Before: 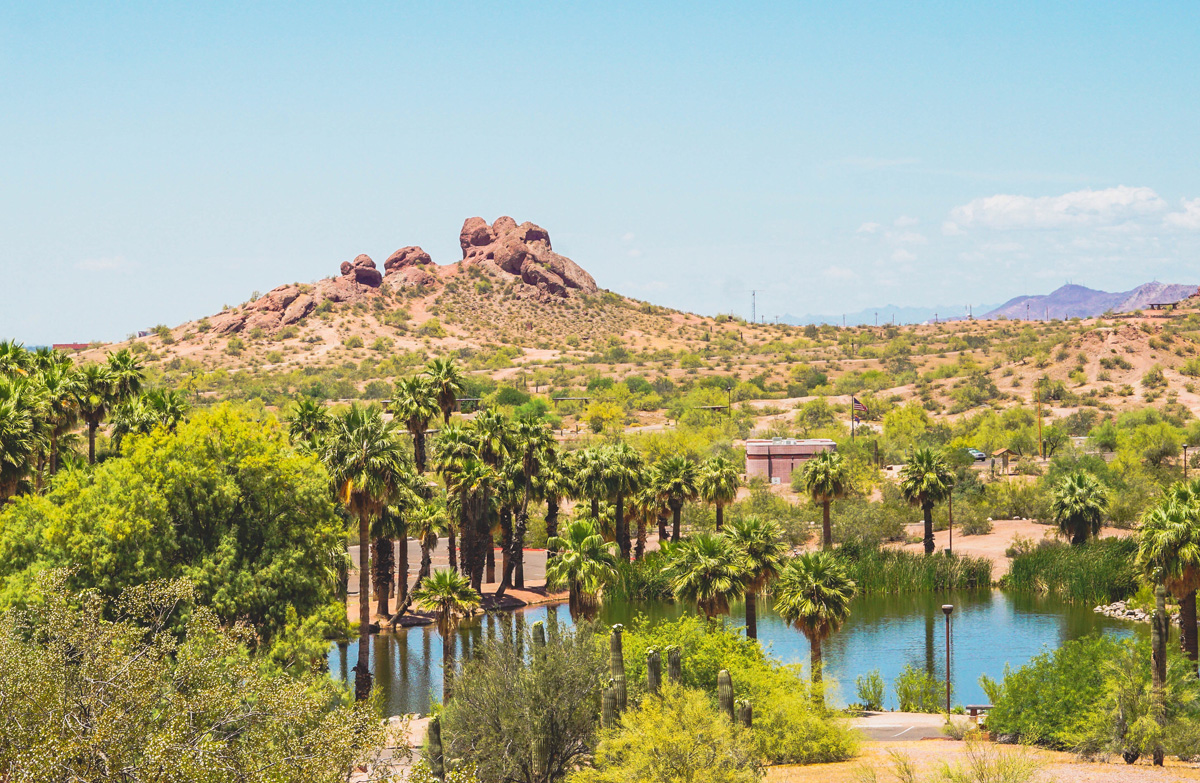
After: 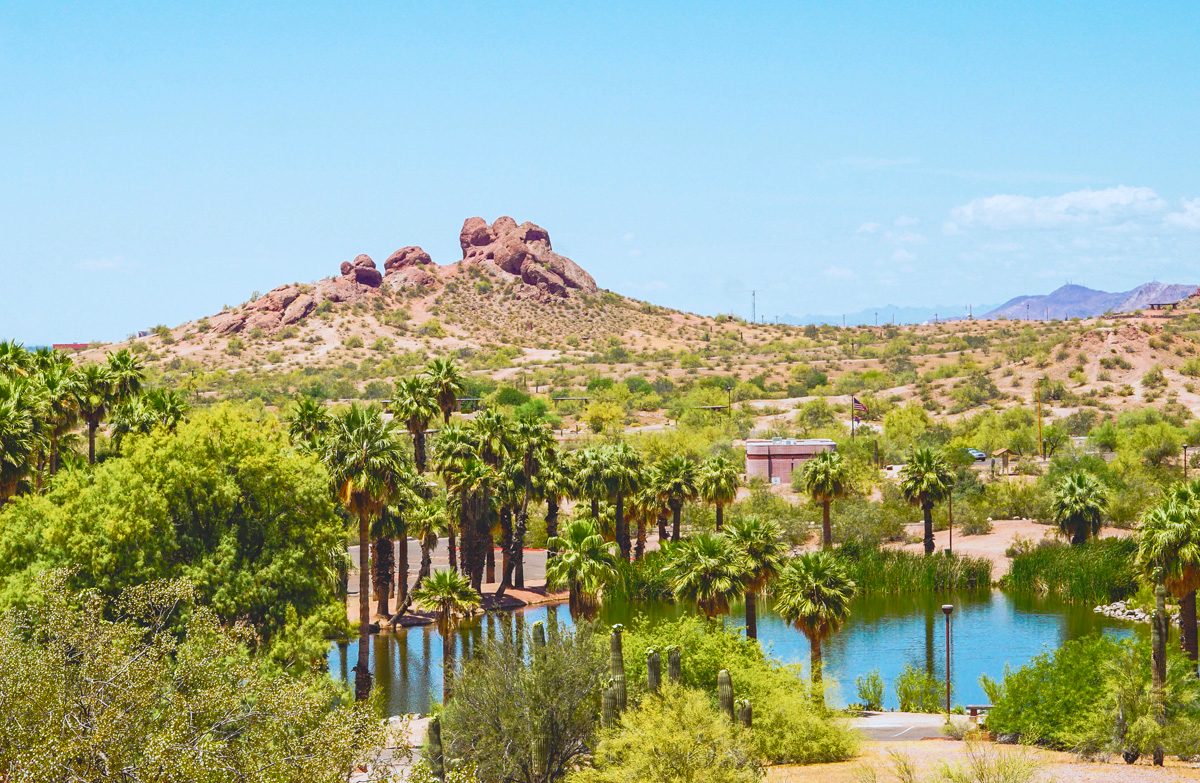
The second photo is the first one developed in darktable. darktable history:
color correction: highlights a* -4.18, highlights b* -10.81
color balance rgb: perceptual saturation grading › global saturation 20%, perceptual saturation grading › highlights -25%, perceptual saturation grading › shadows 50%
